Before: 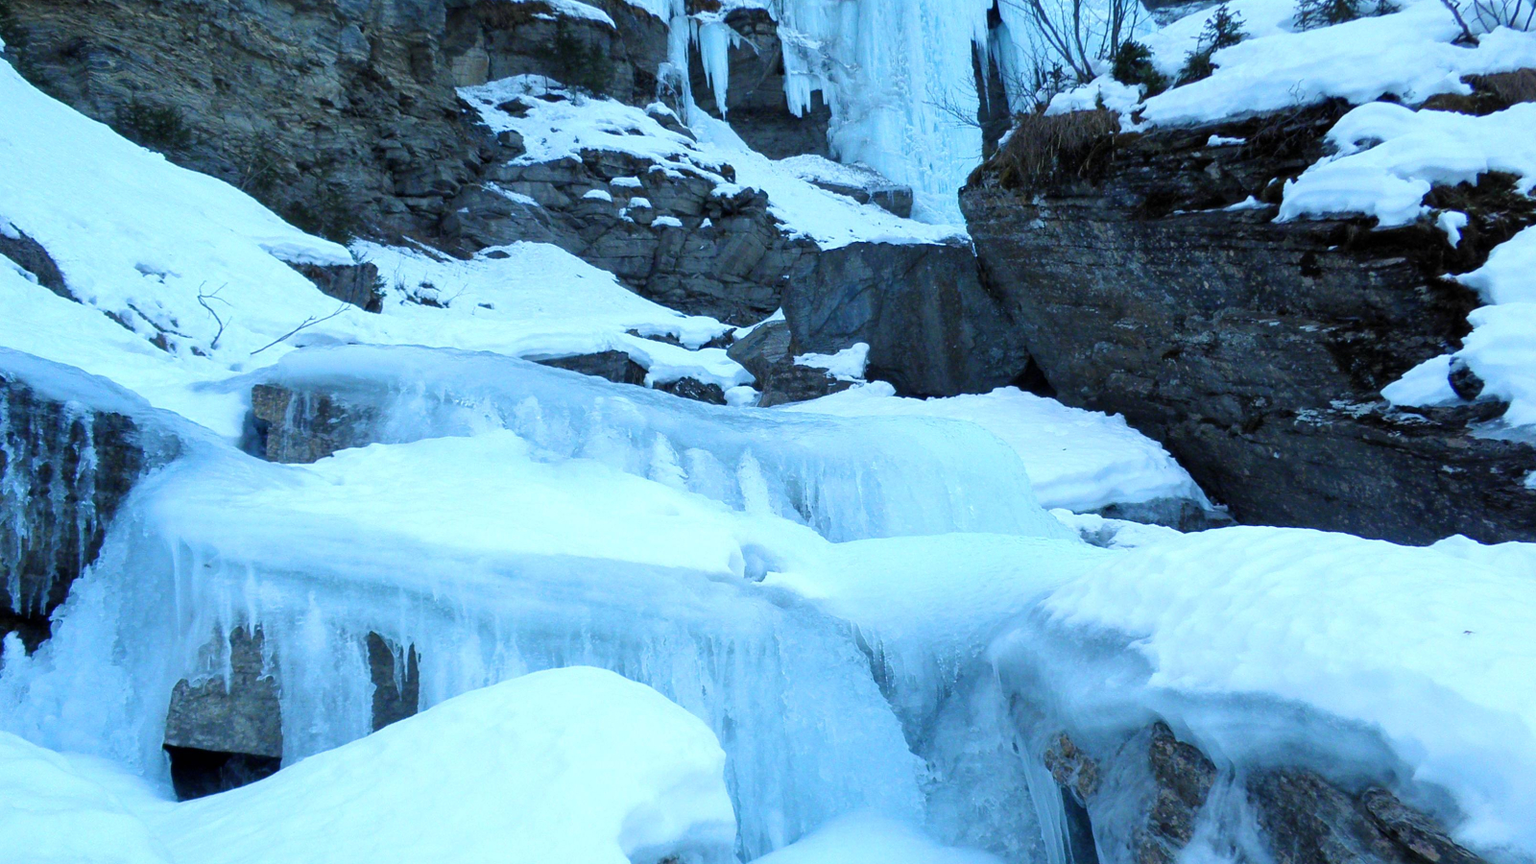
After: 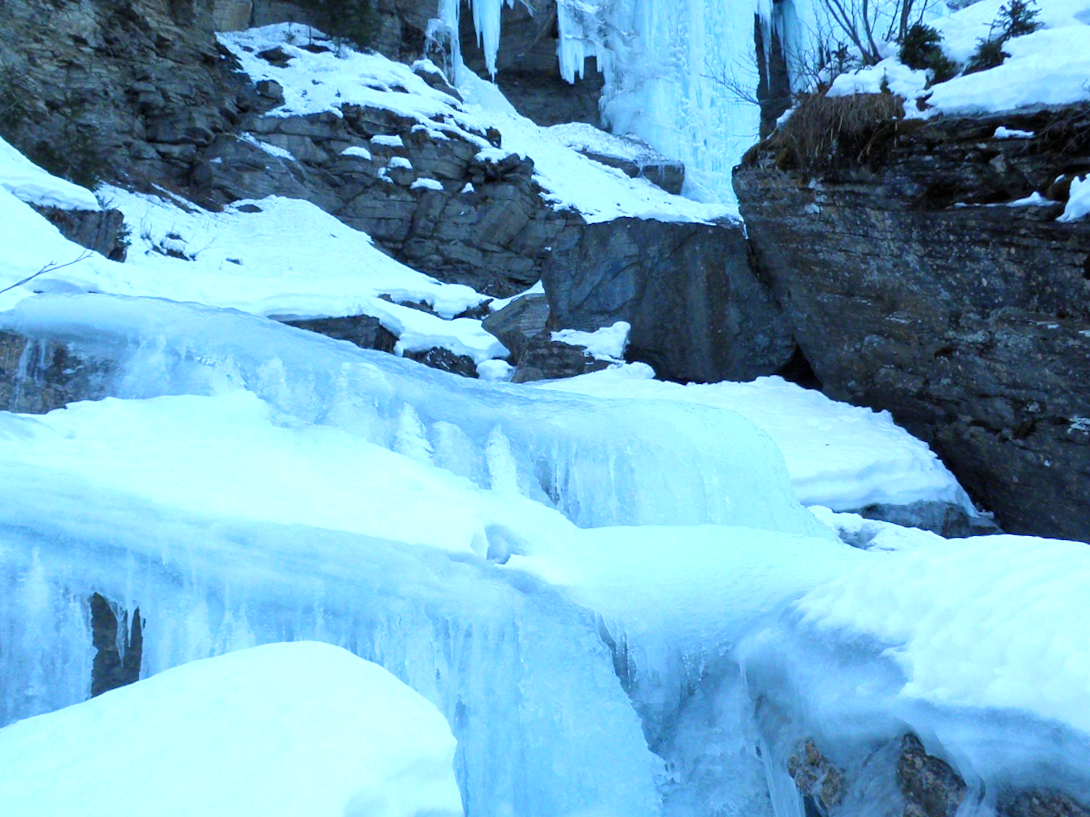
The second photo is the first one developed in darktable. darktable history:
exposure: exposure 0.2 EV, compensate highlight preservation false
crop and rotate: angle -3.27°, left 14.277%, top 0.028%, right 10.766%, bottom 0.028%
white balance: red 0.983, blue 1.036
